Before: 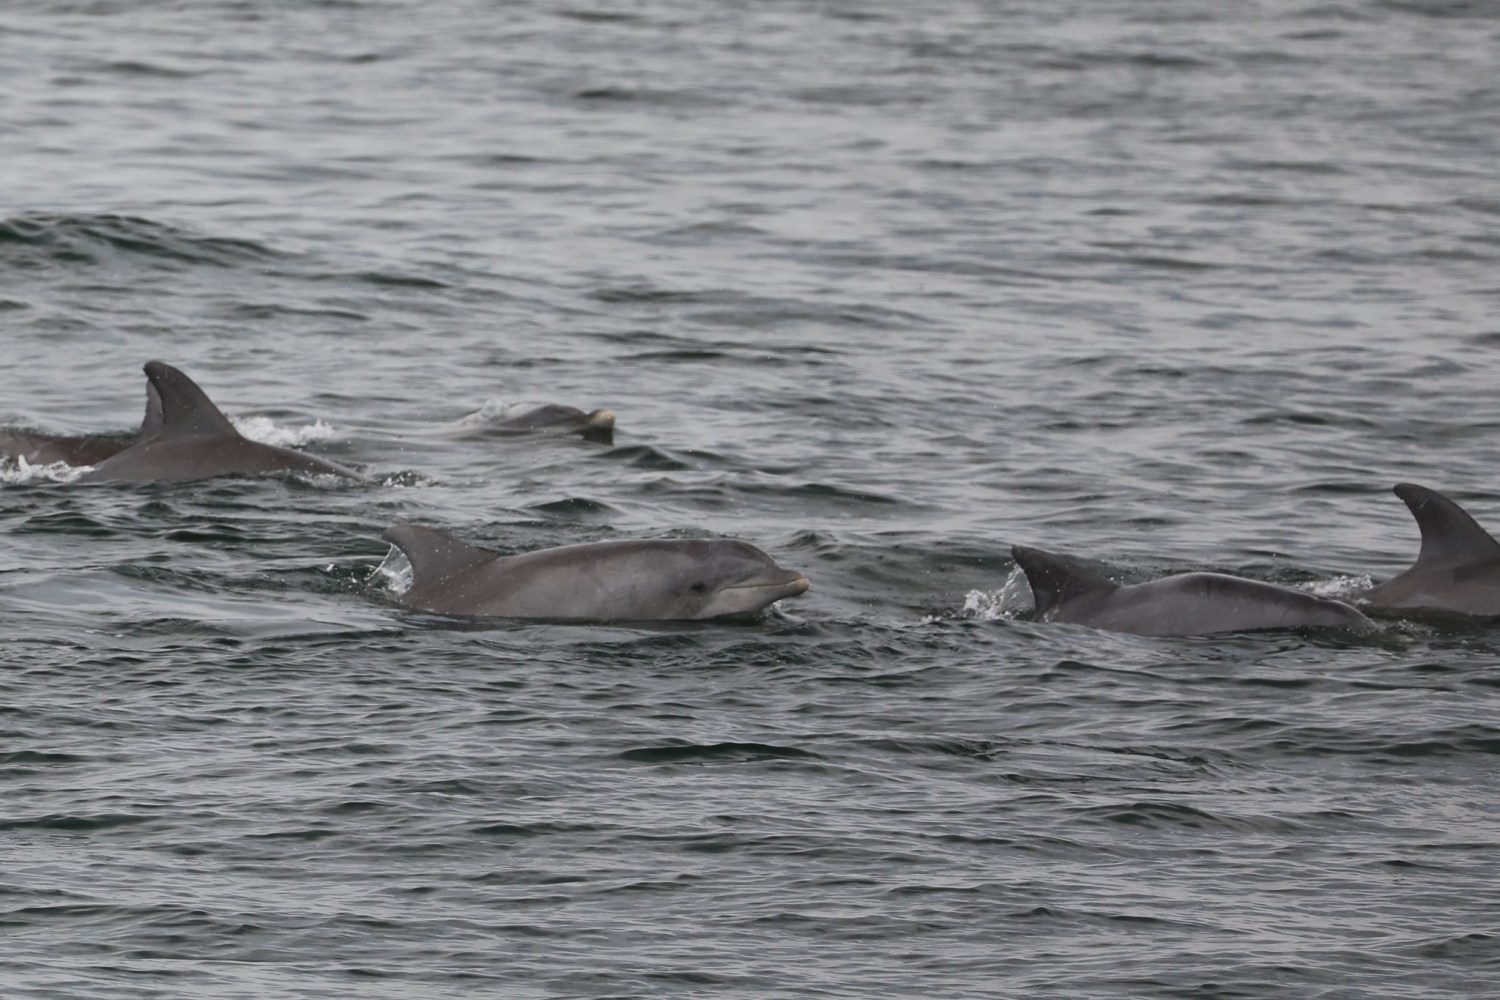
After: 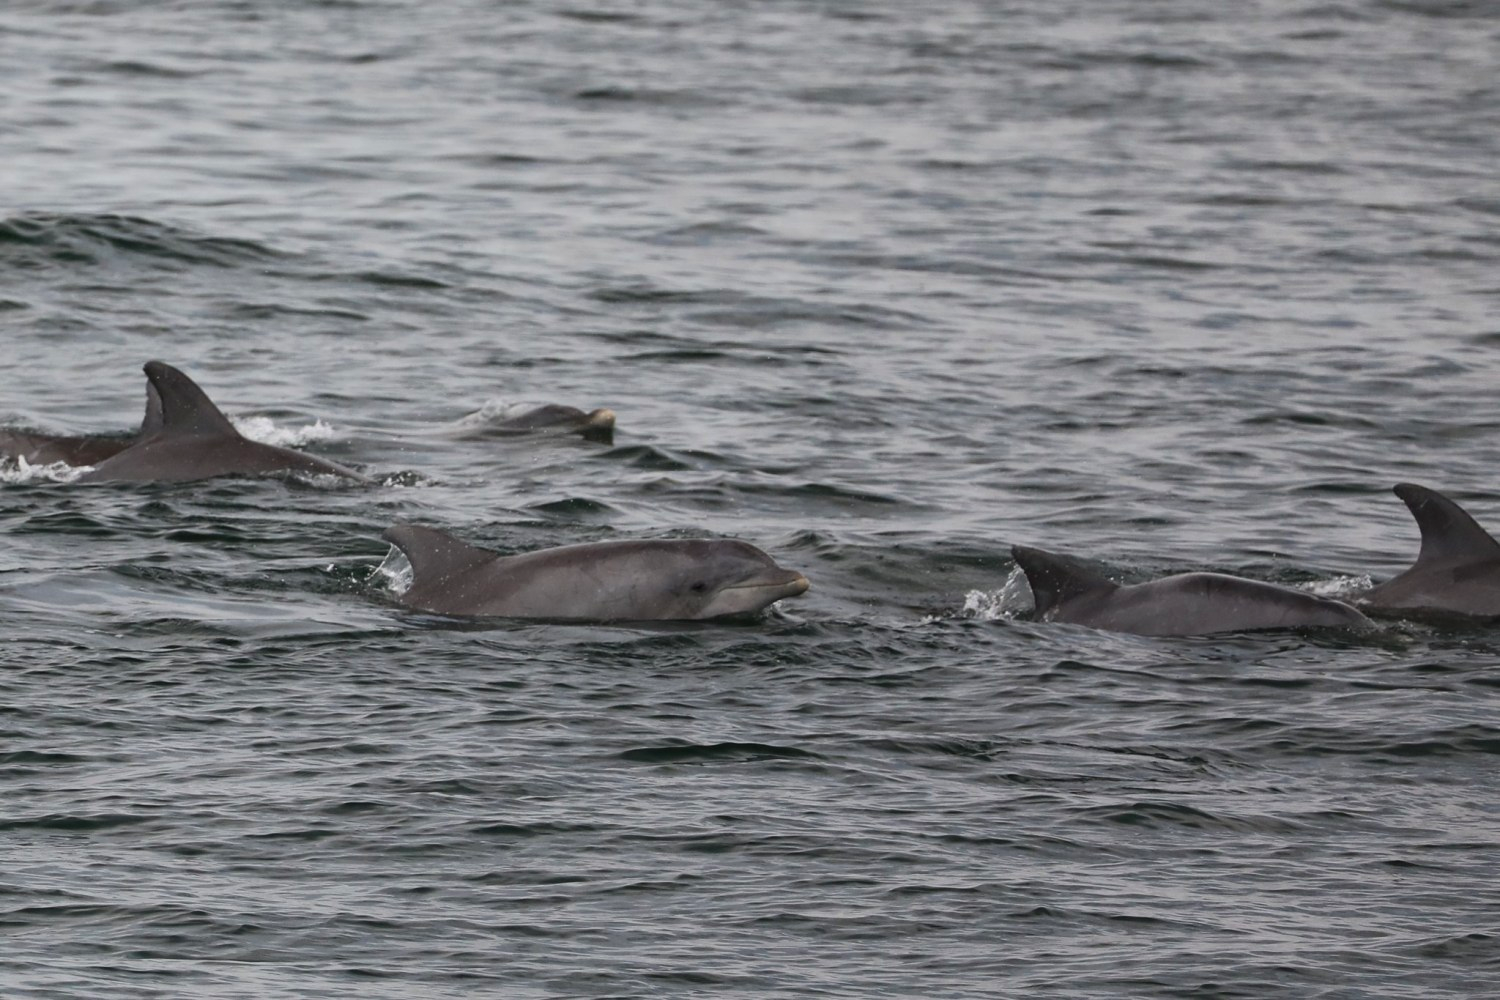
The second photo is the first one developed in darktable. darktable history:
contrast brightness saturation: saturation 0.13
haze removal: on, module defaults
